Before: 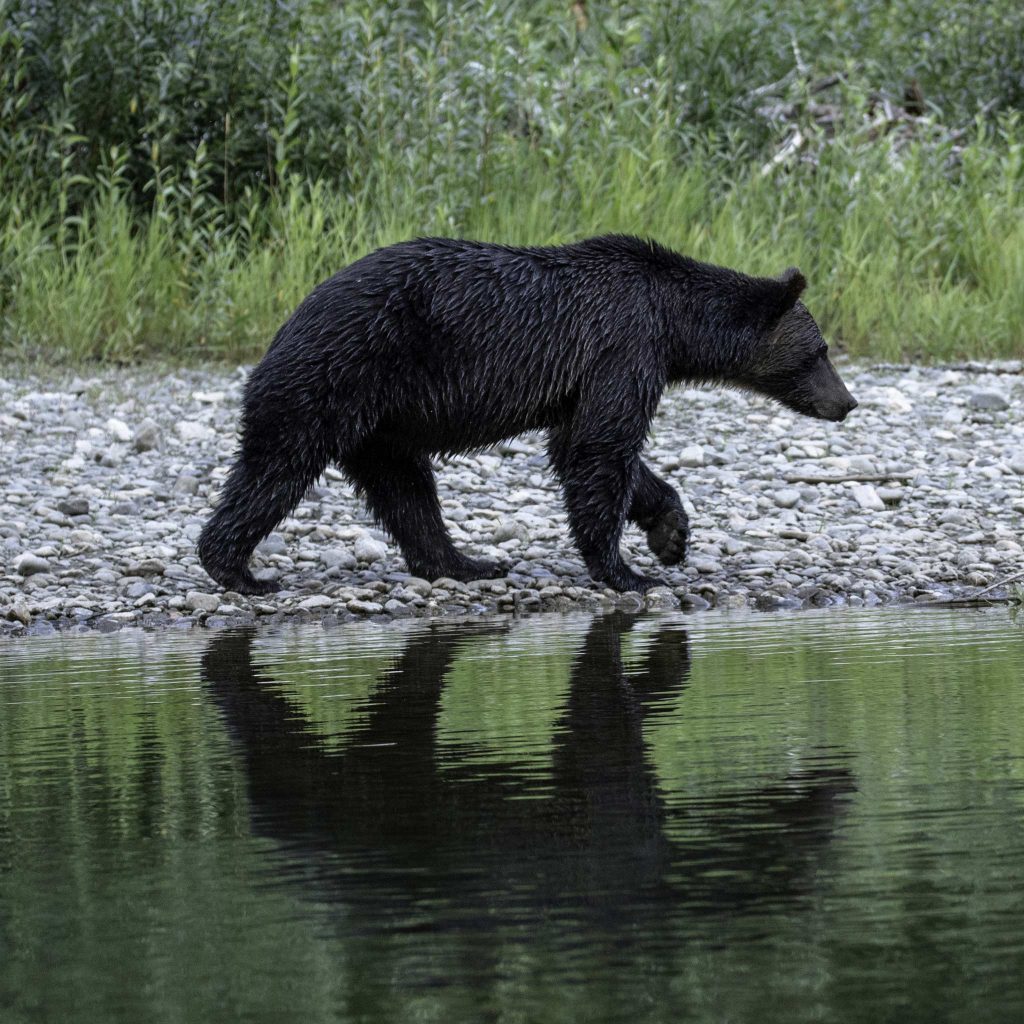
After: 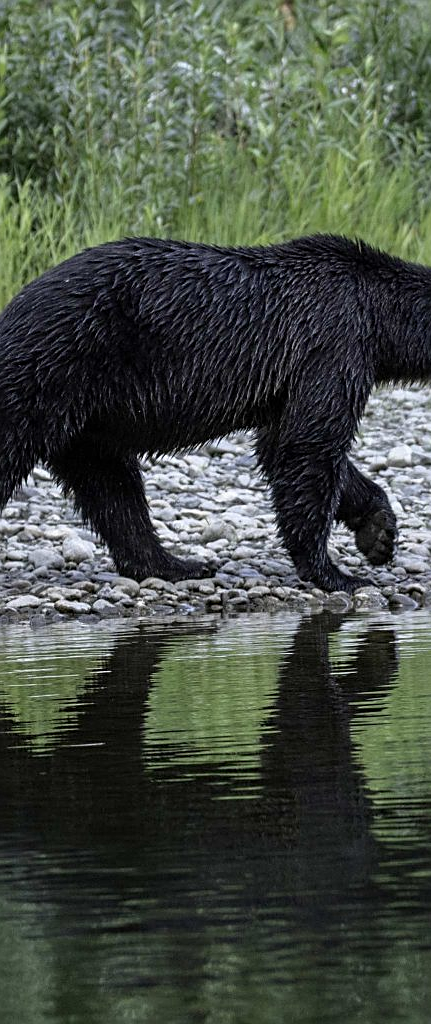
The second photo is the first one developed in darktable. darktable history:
sharpen: on, module defaults
crop: left 28.583%, right 29.231%
